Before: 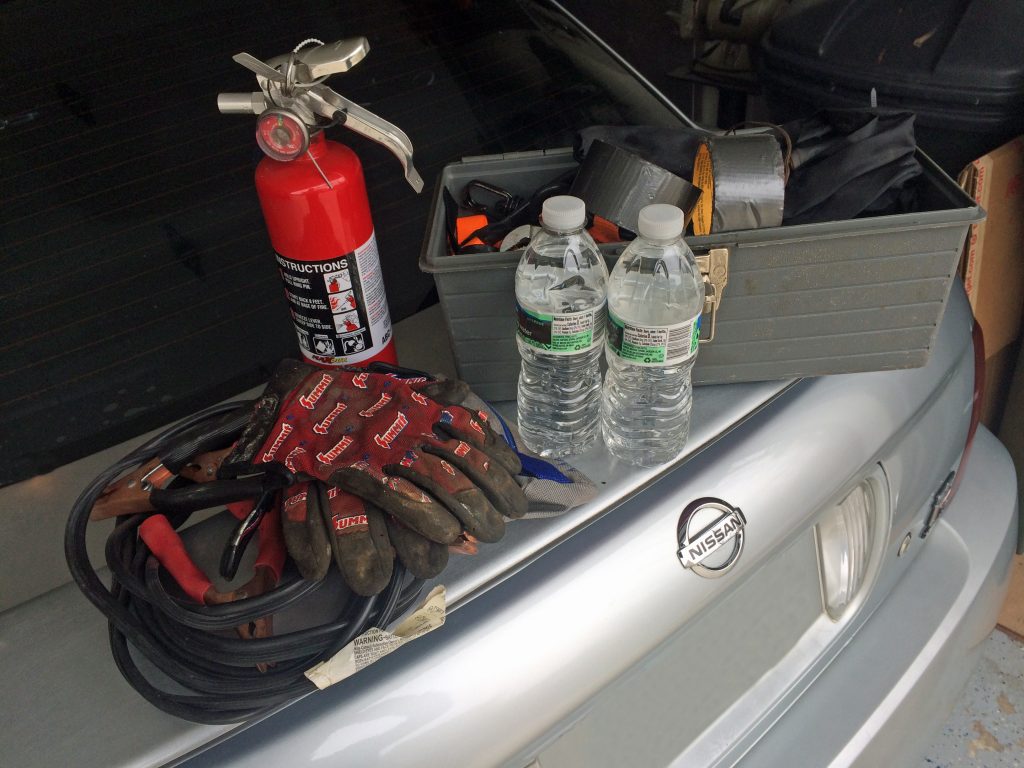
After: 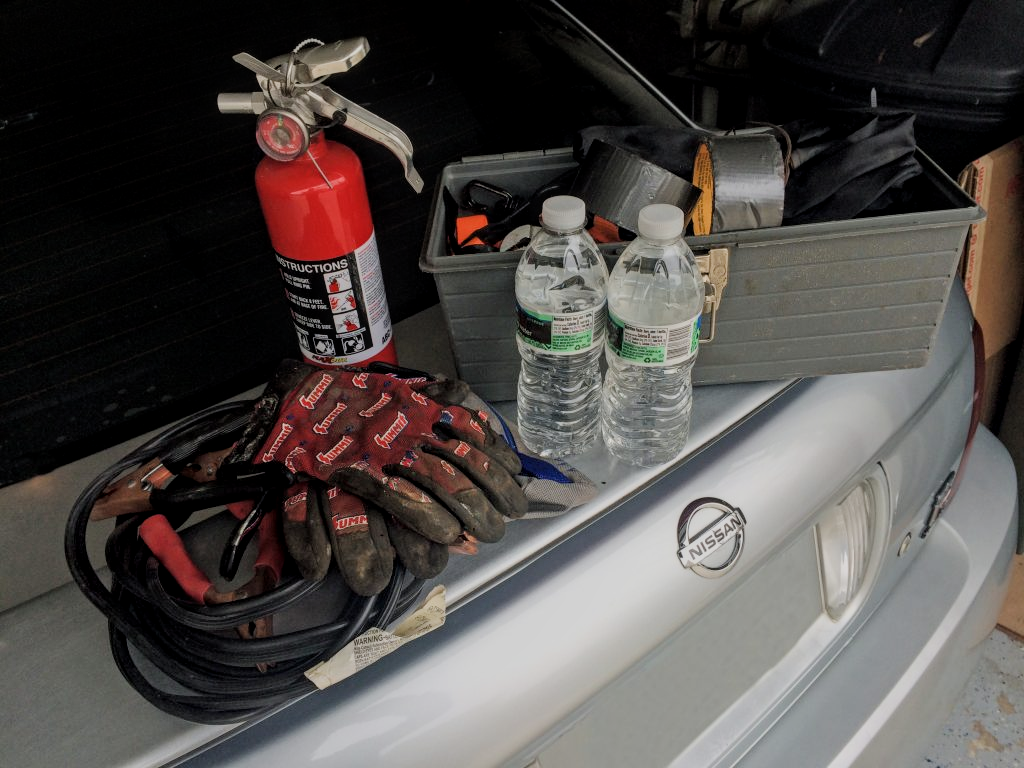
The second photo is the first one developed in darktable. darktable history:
filmic rgb: black relative exposure -7.32 EV, white relative exposure 5.09 EV, hardness 3.2
tone equalizer: on, module defaults
local contrast: on, module defaults
